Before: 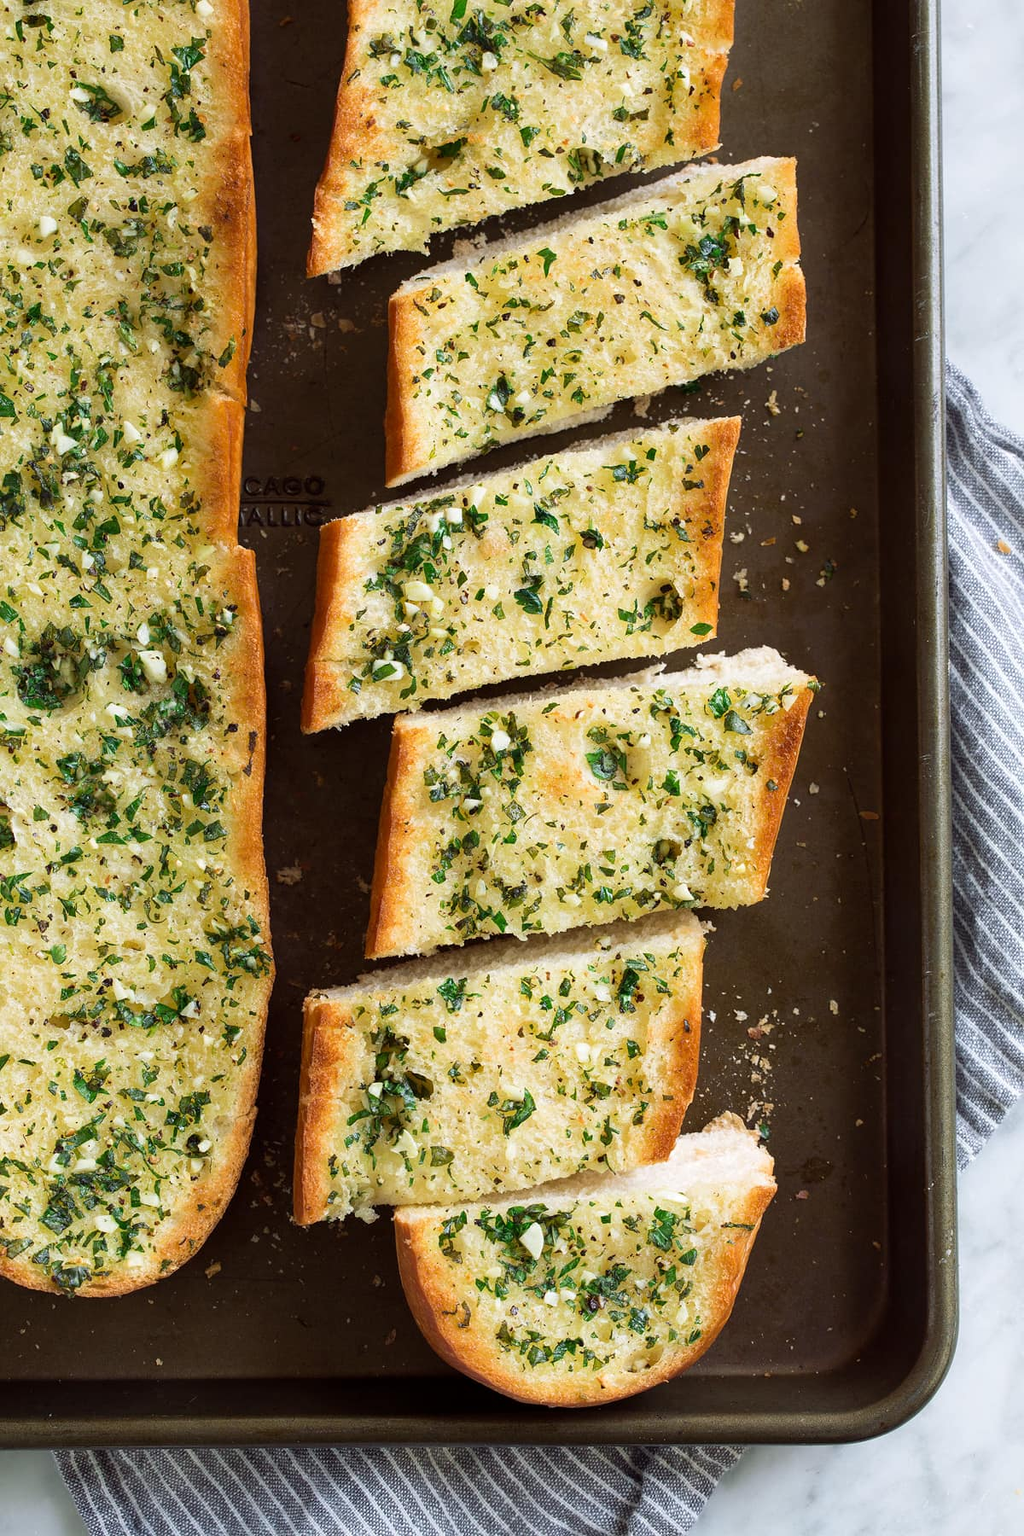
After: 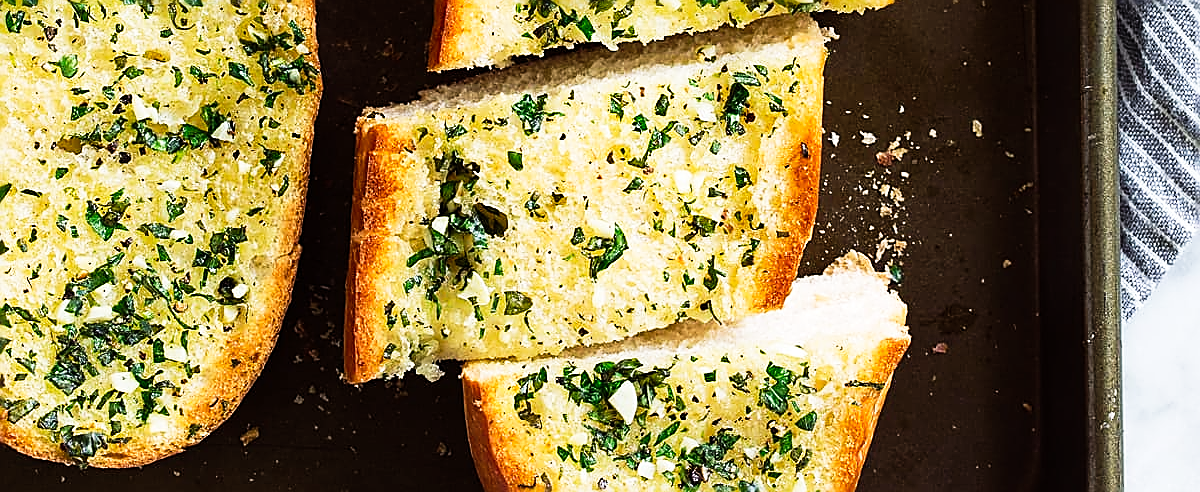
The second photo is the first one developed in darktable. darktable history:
sharpen: radius 1.639, amount 1.303
crop and rotate: top 58.498%, bottom 14.158%
tone curve: curves: ch0 [(0, 0) (0.139, 0.067) (0.319, 0.269) (0.498, 0.505) (0.725, 0.824) (0.864, 0.945) (0.985, 1)]; ch1 [(0, 0) (0.291, 0.197) (0.456, 0.426) (0.495, 0.488) (0.557, 0.578) (0.599, 0.644) (0.702, 0.786) (1, 1)]; ch2 [(0, 0) (0.125, 0.089) (0.353, 0.329) (0.447, 0.43) (0.557, 0.566) (0.63, 0.667) (1, 1)], preserve colors none
